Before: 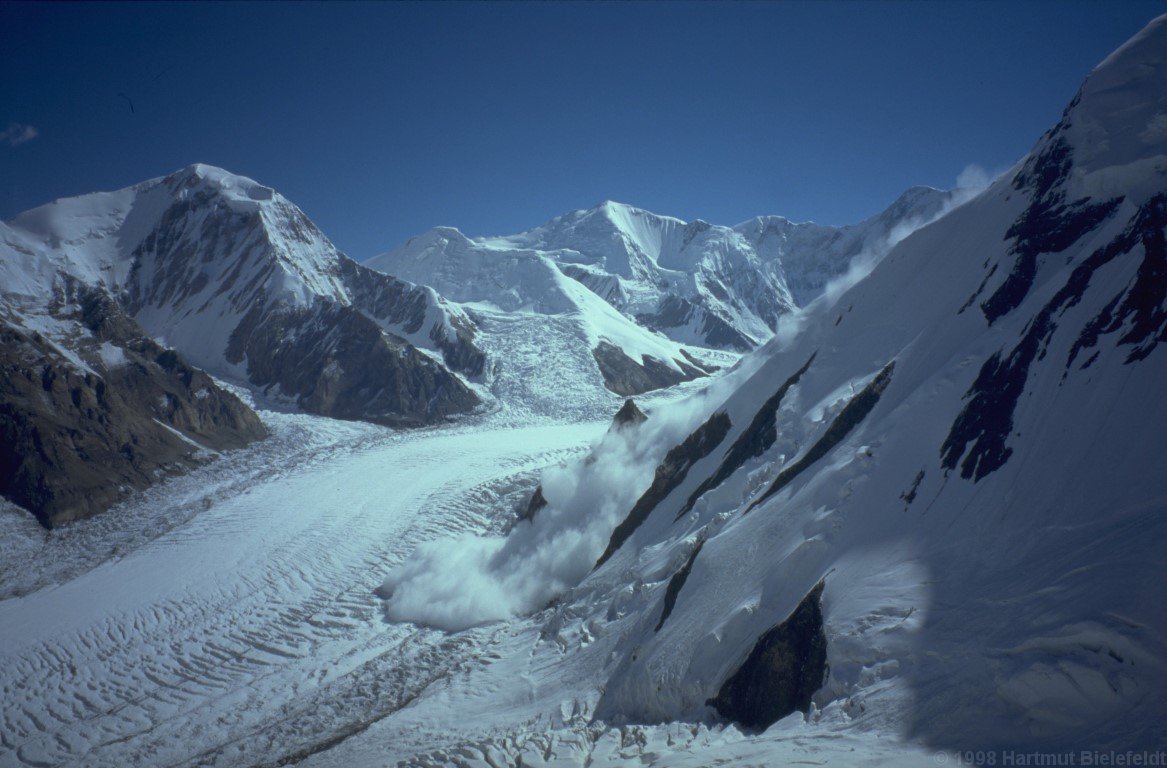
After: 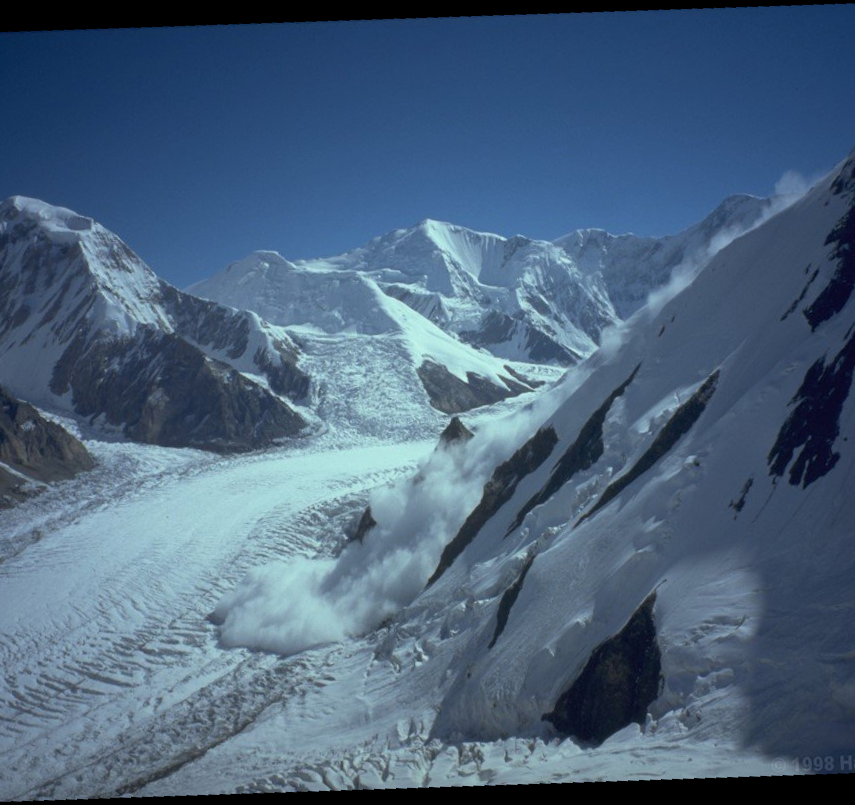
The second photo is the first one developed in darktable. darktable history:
rotate and perspective: rotation -5.2°, automatic cropping off
crop and rotate: angle -3.27°, left 14.277%, top 0.028%, right 10.766%, bottom 0.028%
